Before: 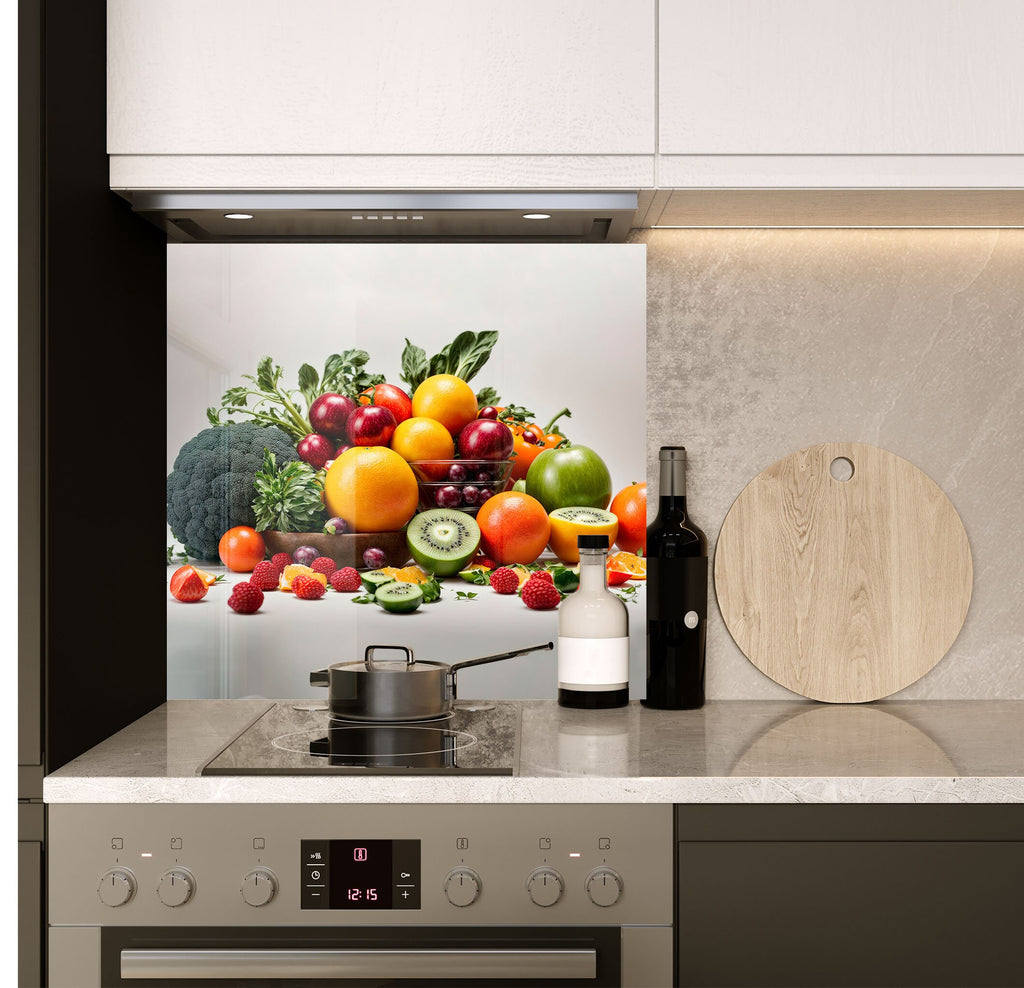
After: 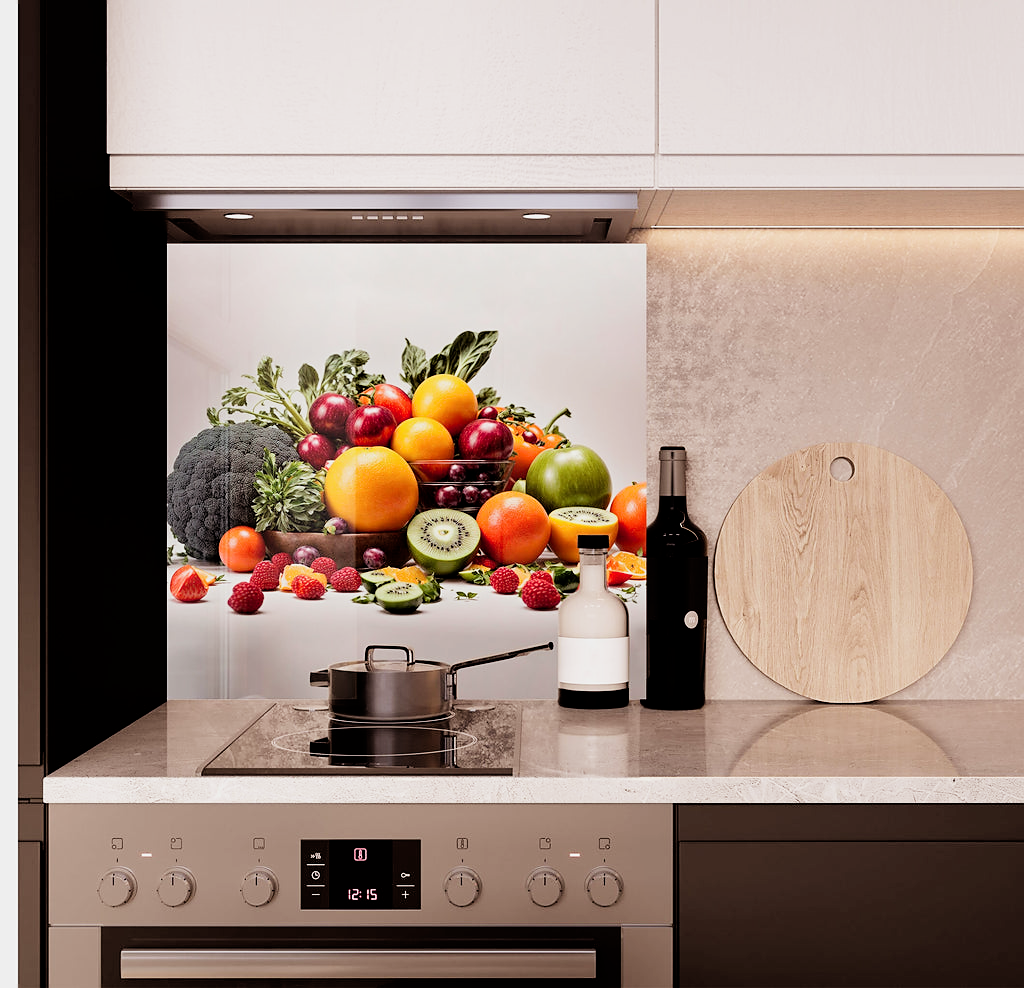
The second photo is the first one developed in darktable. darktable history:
sharpen: radius 1.458, amount 0.398, threshold 1.271
filmic rgb: black relative exposure -5 EV, white relative exposure 3.2 EV, hardness 3.42, contrast 1.2, highlights saturation mix -50%
rgb levels: mode RGB, independent channels, levels [[0, 0.474, 1], [0, 0.5, 1], [0, 0.5, 1]]
